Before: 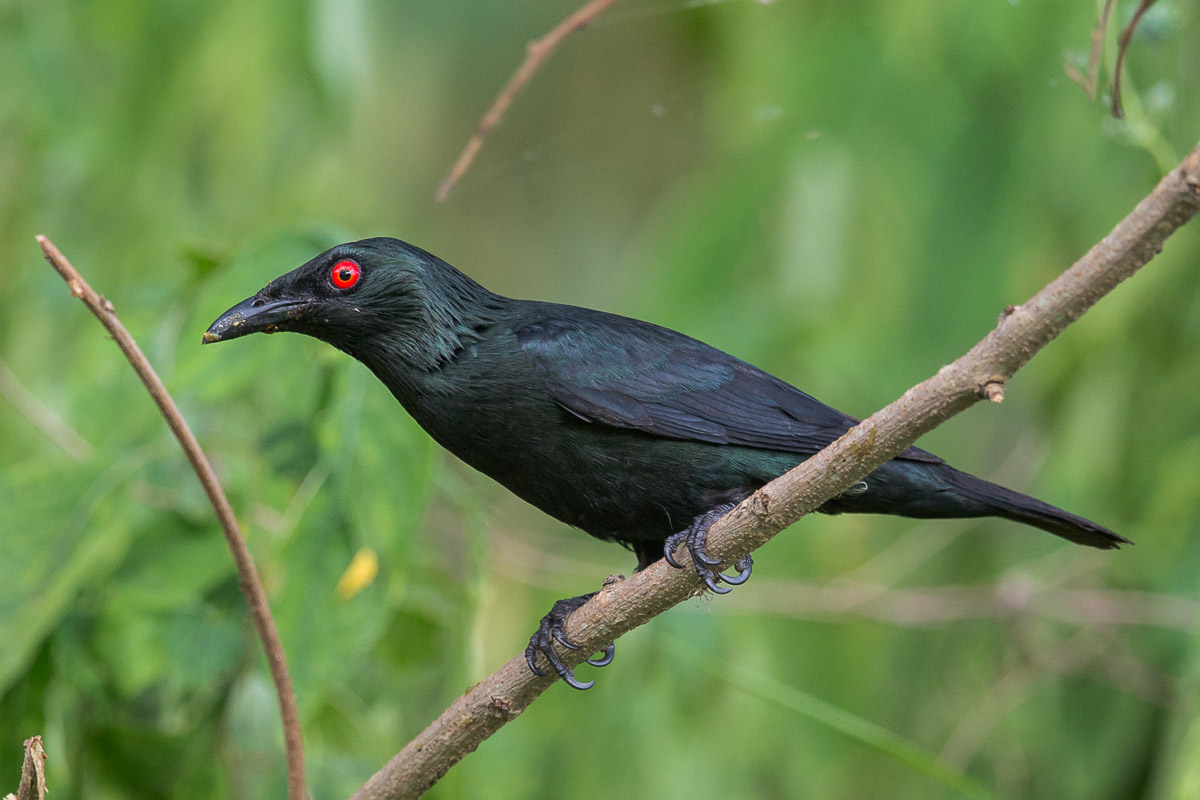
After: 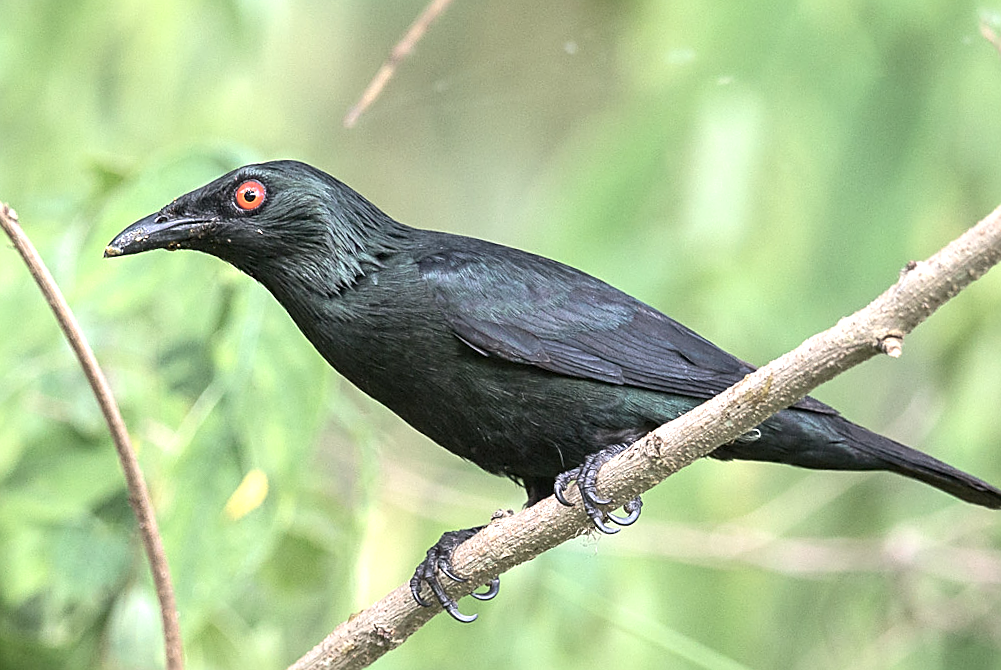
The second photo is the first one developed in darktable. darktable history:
crop and rotate: angle -2.97°, left 5.367%, top 5.162%, right 4.768%, bottom 4.635%
contrast brightness saturation: contrast 0.097, saturation -0.354
exposure: black level correction 0, exposure 1.28 EV, compensate highlight preservation false
sharpen: on, module defaults
